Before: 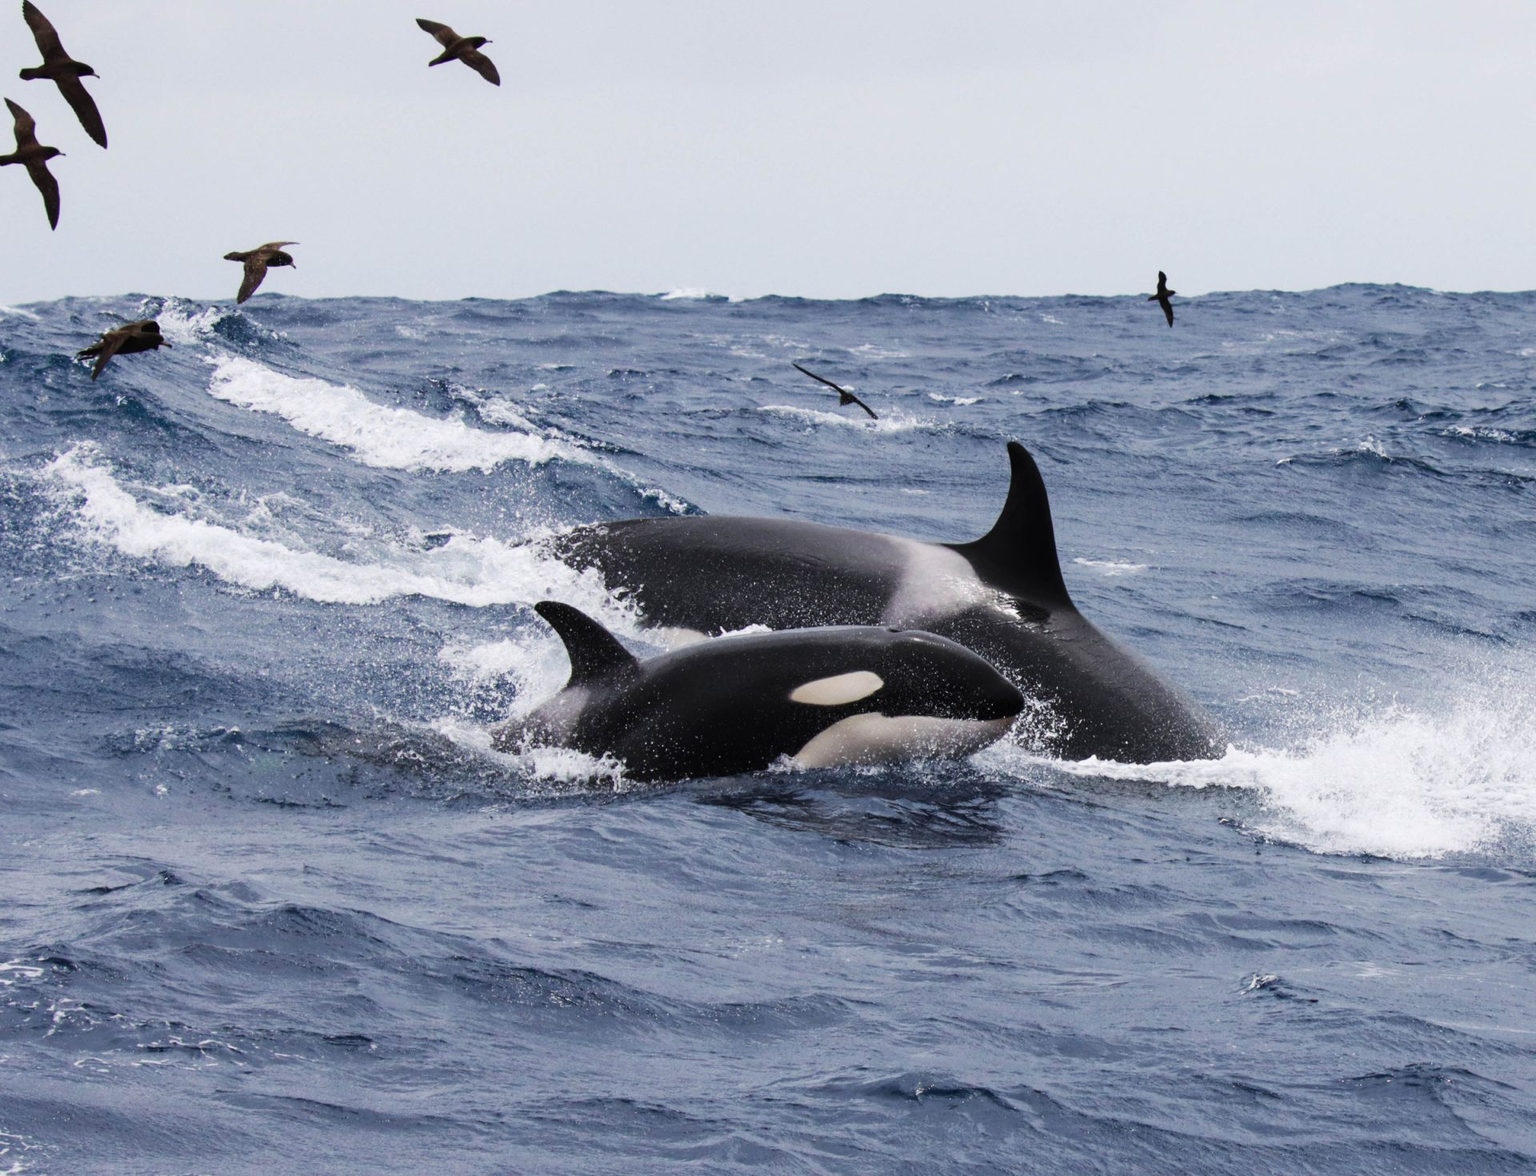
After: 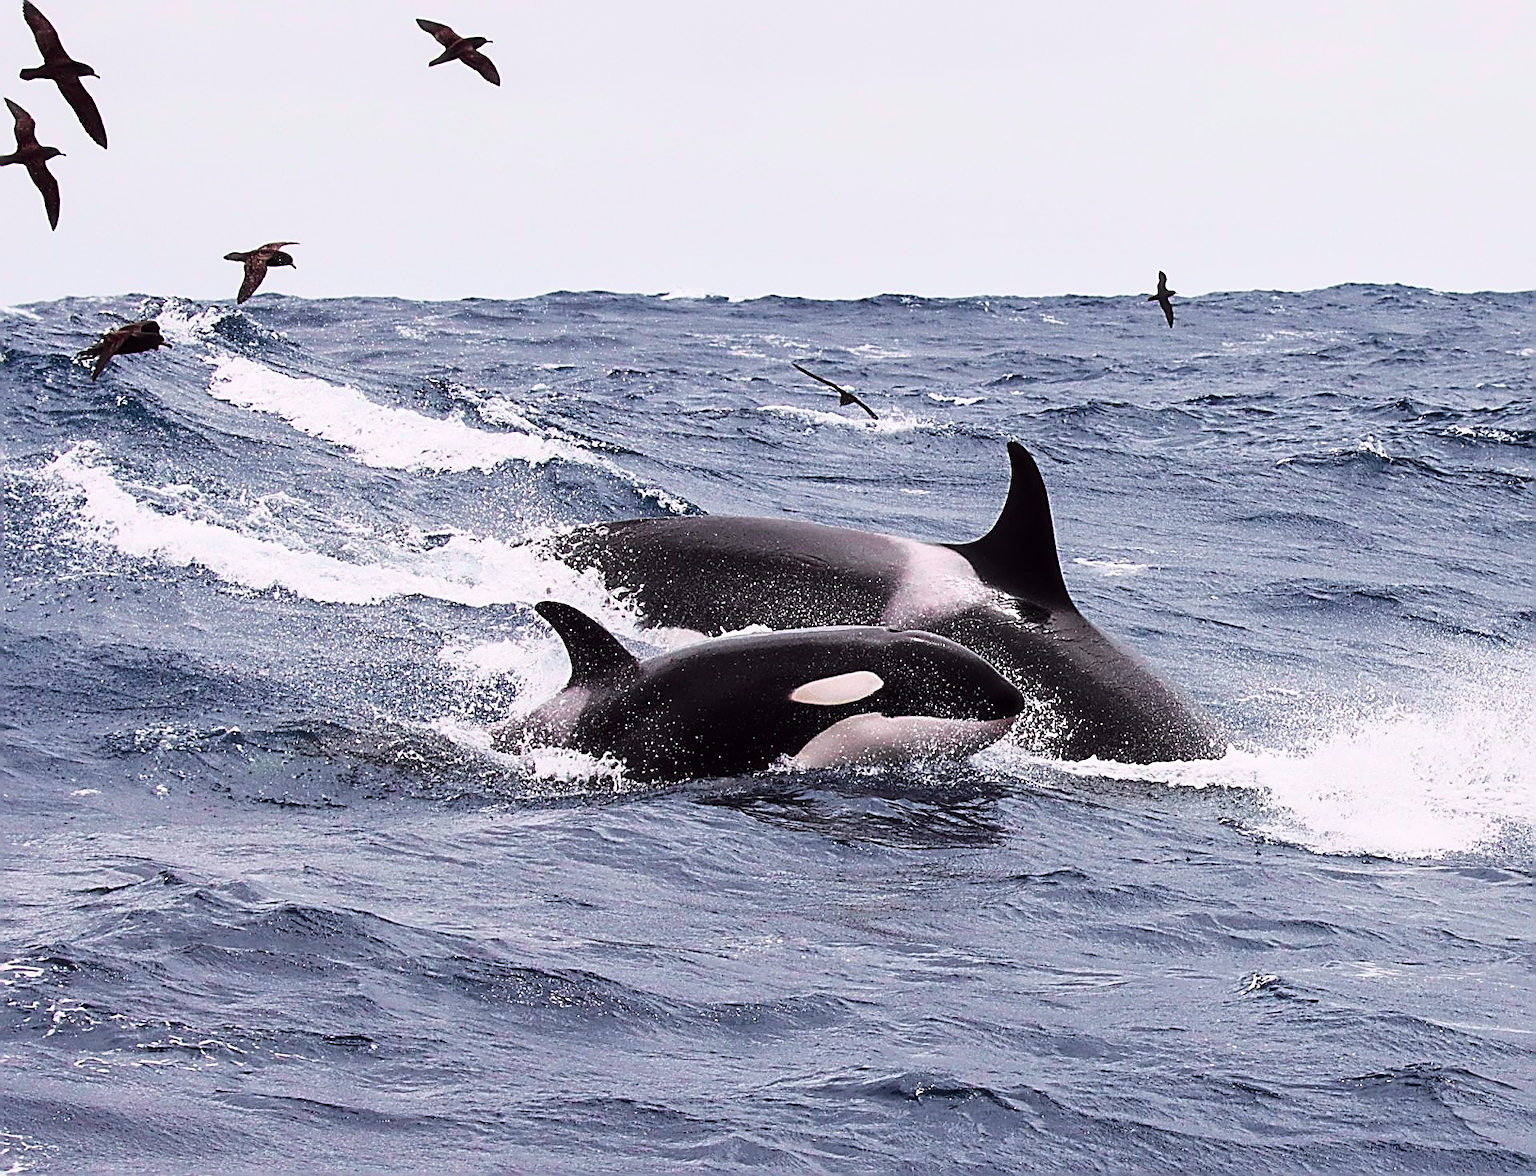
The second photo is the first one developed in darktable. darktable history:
local contrast: mode bilateral grid, contrast 20, coarseness 50, detail 120%, midtone range 0.2
haze removal: strength -0.09, adaptive false
tone curve: curves: ch0 [(0, 0) (0.105, 0.068) (0.195, 0.162) (0.283, 0.283) (0.384, 0.404) (0.485, 0.531) (0.638, 0.681) (0.795, 0.879) (1, 0.977)]; ch1 [(0, 0) (0.161, 0.092) (0.35, 0.33) (0.379, 0.401) (0.456, 0.469) (0.498, 0.506) (0.521, 0.549) (0.58, 0.624) (0.635, 0.671) (1, 1)]; ch2 [(0, 0) (0.371, 0.362) (0.437, 0.437) (0.483, 0.484) (0.53, 0.515) (0.56, 0.58) (0.622, 0.606) (1, 1)], color space Lab, independent channels, preserve colors none
sharpen: amount 2
